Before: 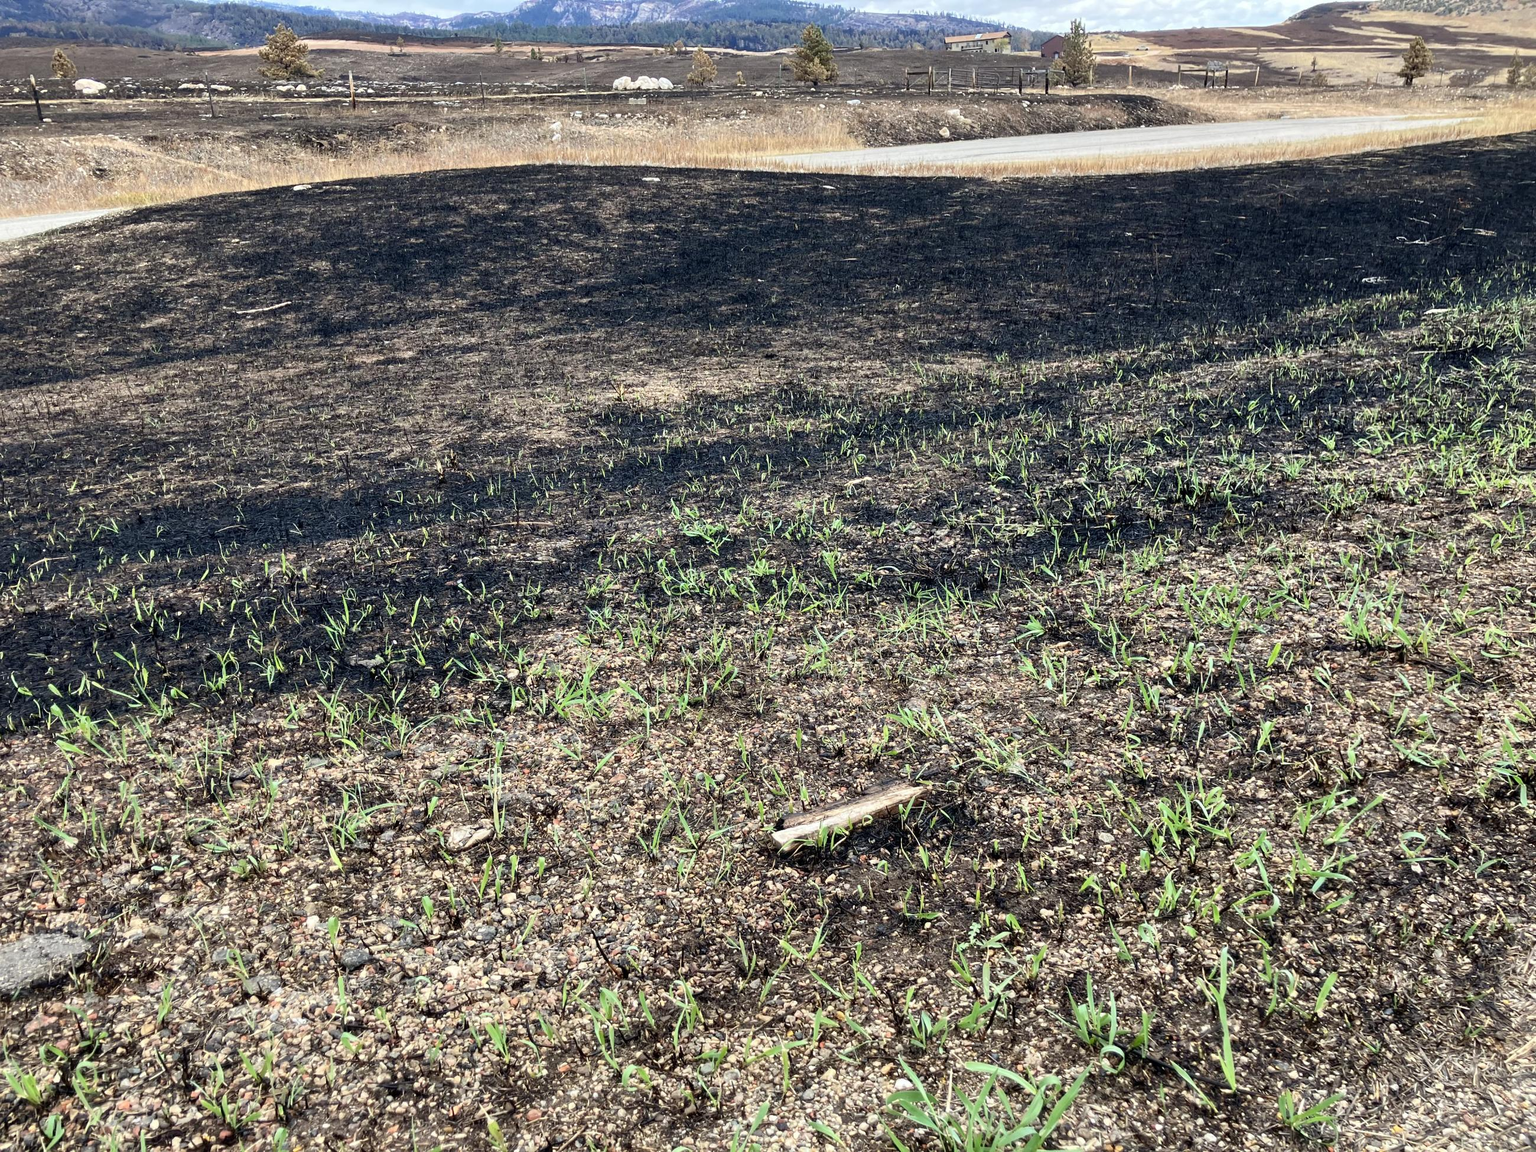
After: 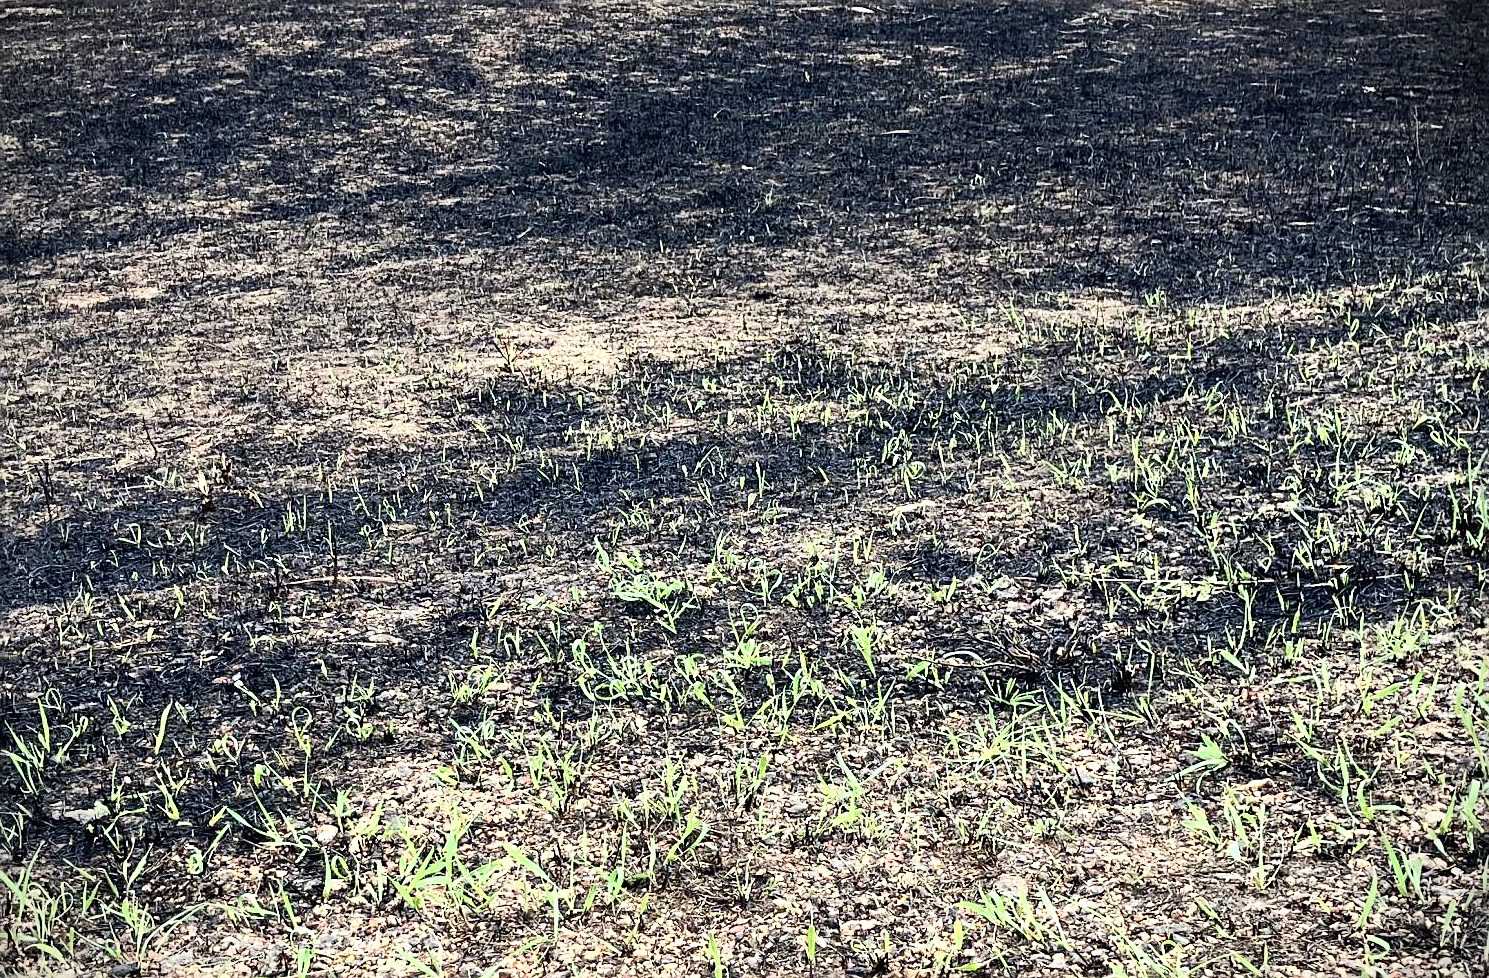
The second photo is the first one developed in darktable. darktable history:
crop: left 20.814%, top 15.792%, right 21.904%, bottom 34.045%
tone equalizer: edges refinement/feathering 500, mask exposure compensation -1.57 EV, preserve details no
exposure: black level correction 0, exposure 0.696 EV, compensate highlight preservation false
tone curve: curves: ch0 [(0, 0.008) (0.081, 0.044) (0.177, 0.123) (0.283, 0.253) (0.427, 0.441) (0.495, 0.524) (0.661, 0.756) (0.796, 0.859) (1, 0.951)]; ch1 [(0, 0) (0.161, 0.092) (0.35, 0.33) (0.392, 0.392) (0.427, 0.426) (0.479, 0.472) (0.505, 0.5) (0.521, 0.519) (0.567, 0.556) (0.583, 0.588) (0.625, 0.627) (0.678, 0.733) (1, 1)]; ch2 [(0, 0) (0.346, 0.362) (0.404, 0.427) (0.502, 0.499) (0.523, 0.522) (0.544, 0.561) (0.58, 0.59) (0.629, 0.642) (0.717, 0.678) (1, 1)]
vignetting: fall-off radius 60.98%, dithering 8-bit output
sharpen: on, module defaults
